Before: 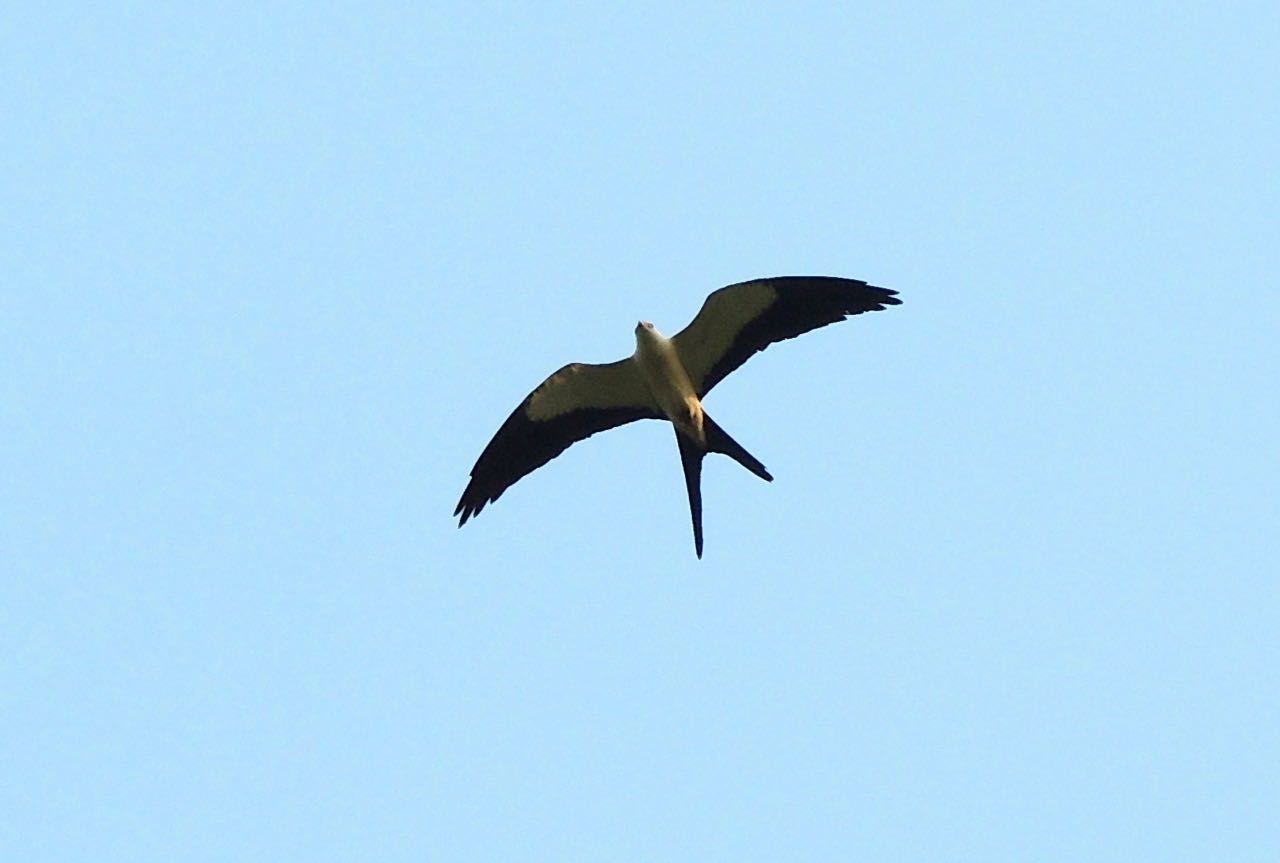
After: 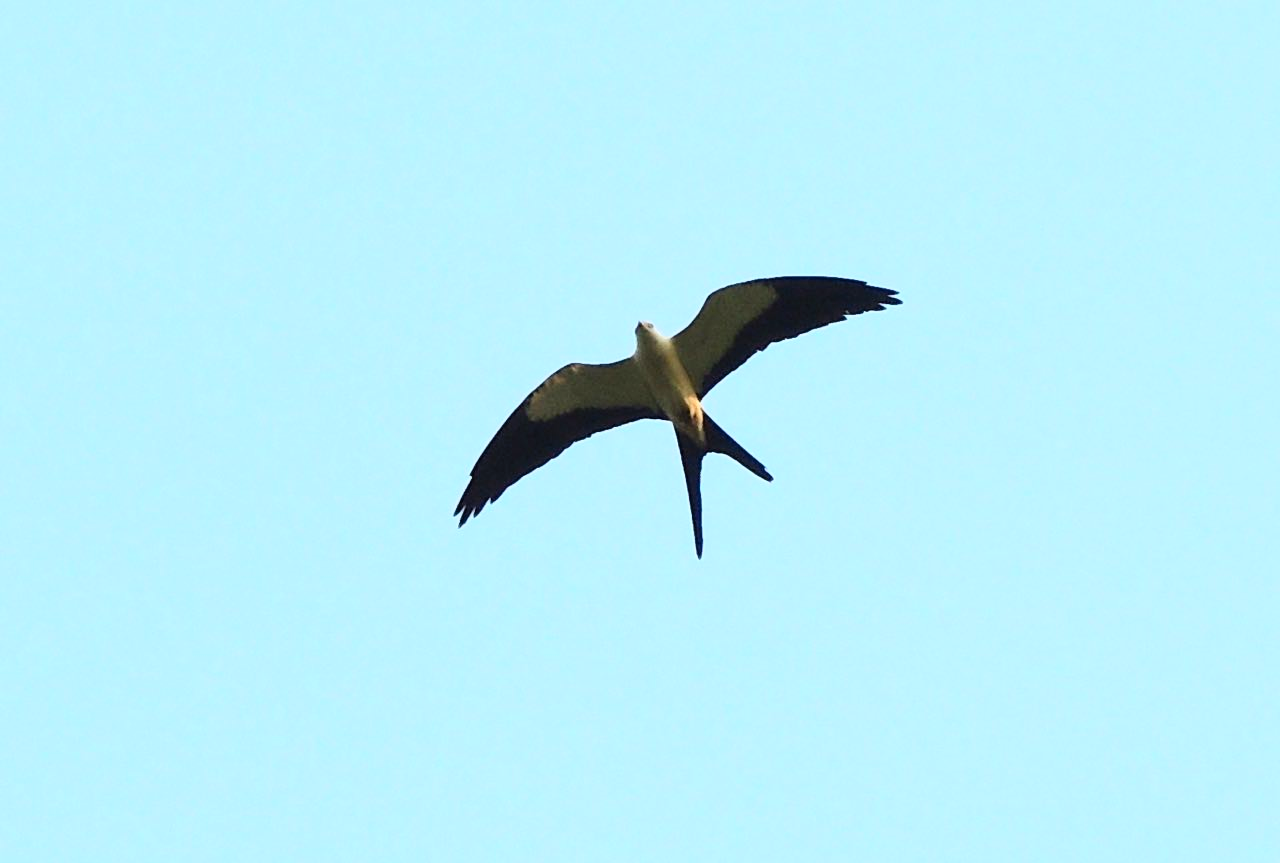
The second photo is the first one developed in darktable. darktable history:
contrast brightness saturation: contrast 0.197, brightness 0.166, saturation 0.221
